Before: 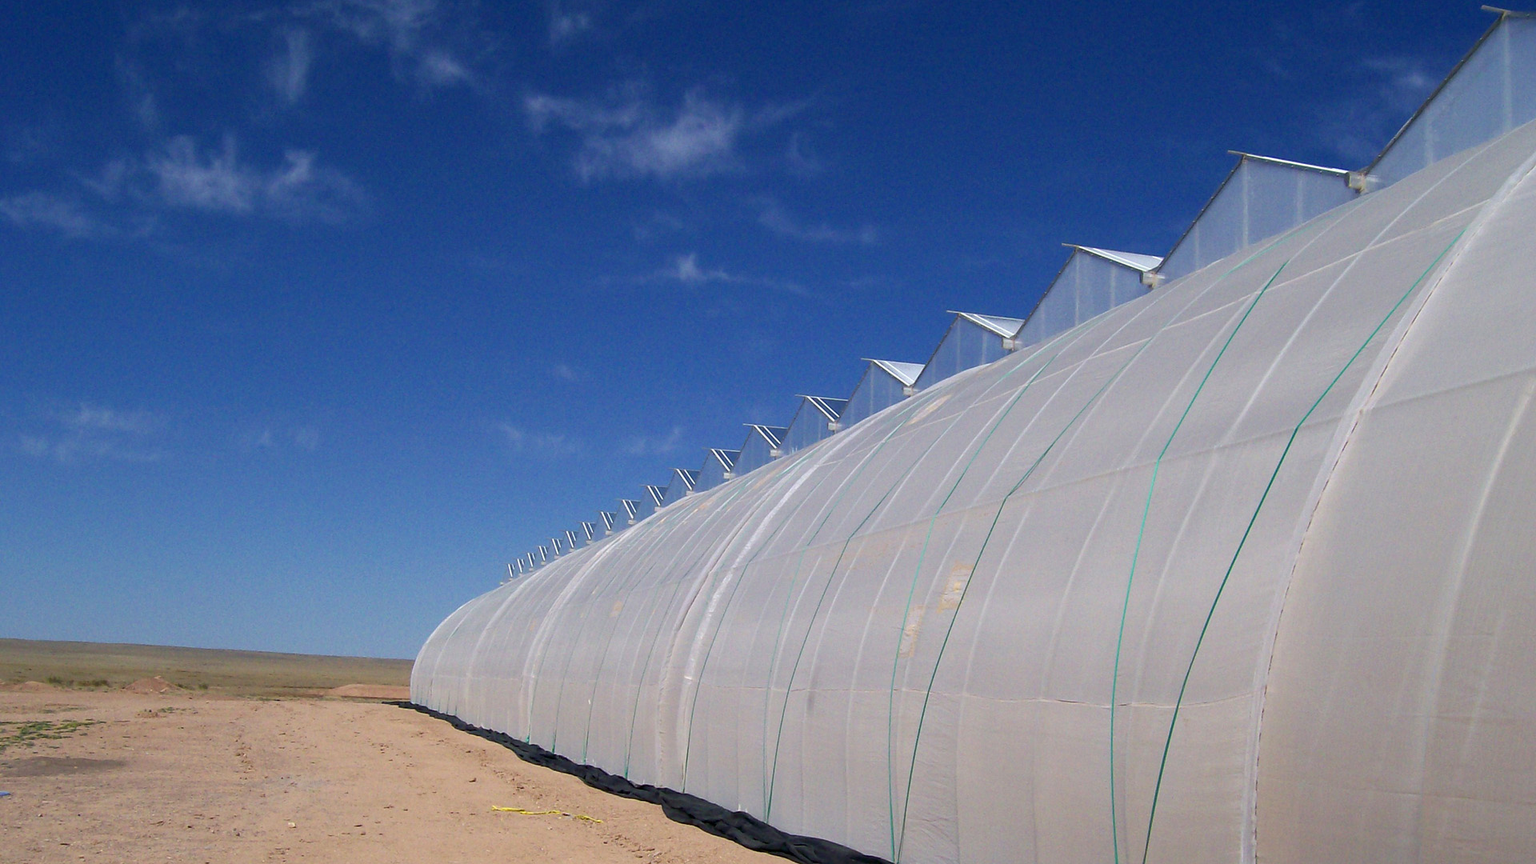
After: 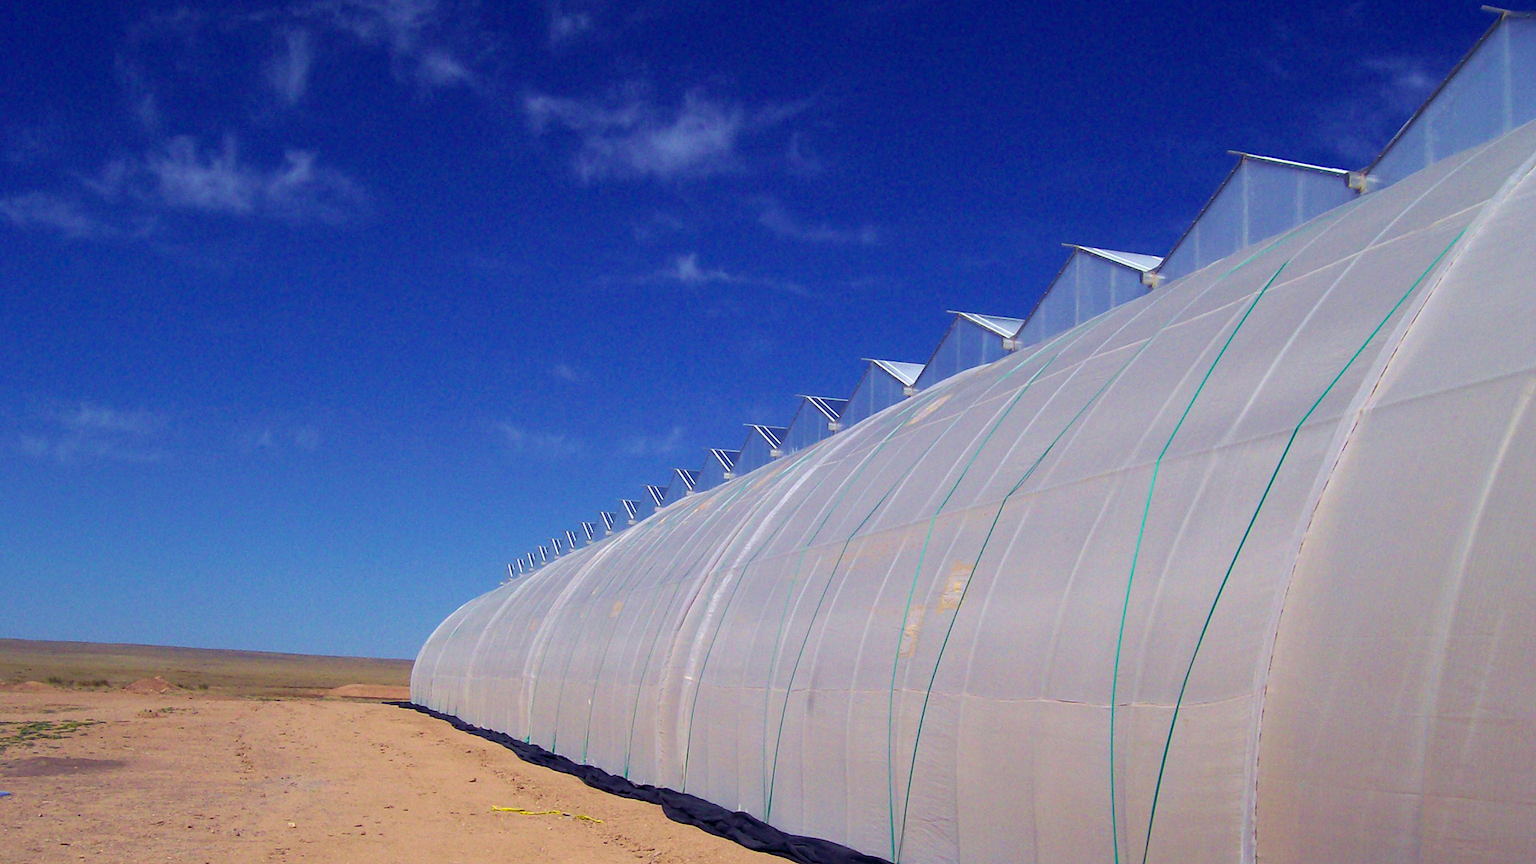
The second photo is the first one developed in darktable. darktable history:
velvia: on, module defaults
color balance rgb: shadows lift › luminance -21.924%, shadows lift › chroma 8.702%, shadows lift › hue 285.18°, global offset › chroma 0.053%, global offset › hue 253.8°, perceptual saturation grading › global saturation 25.256%
